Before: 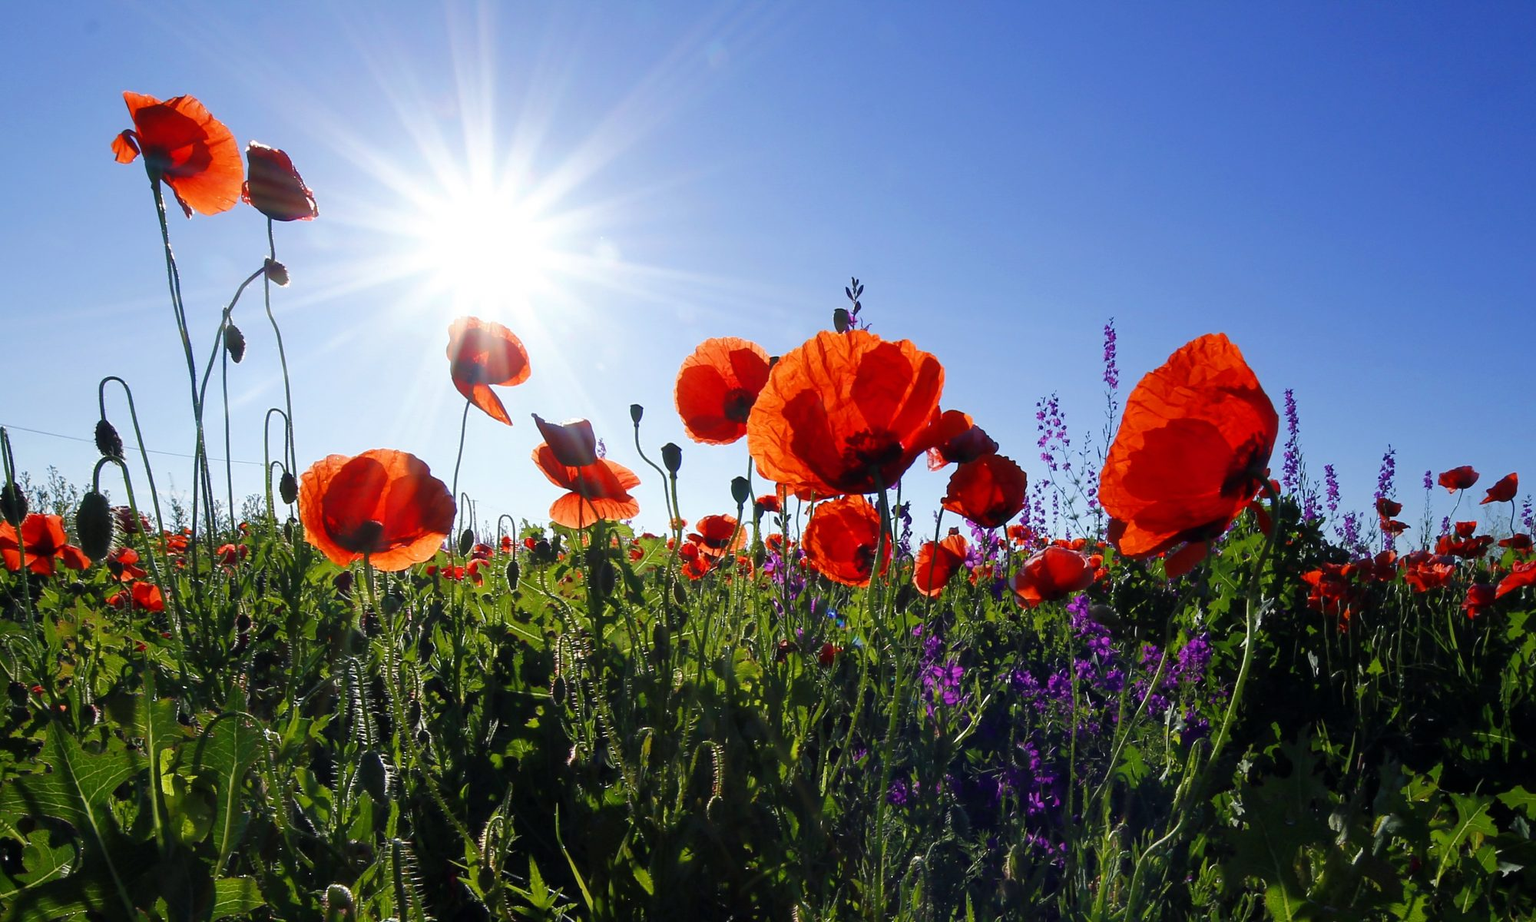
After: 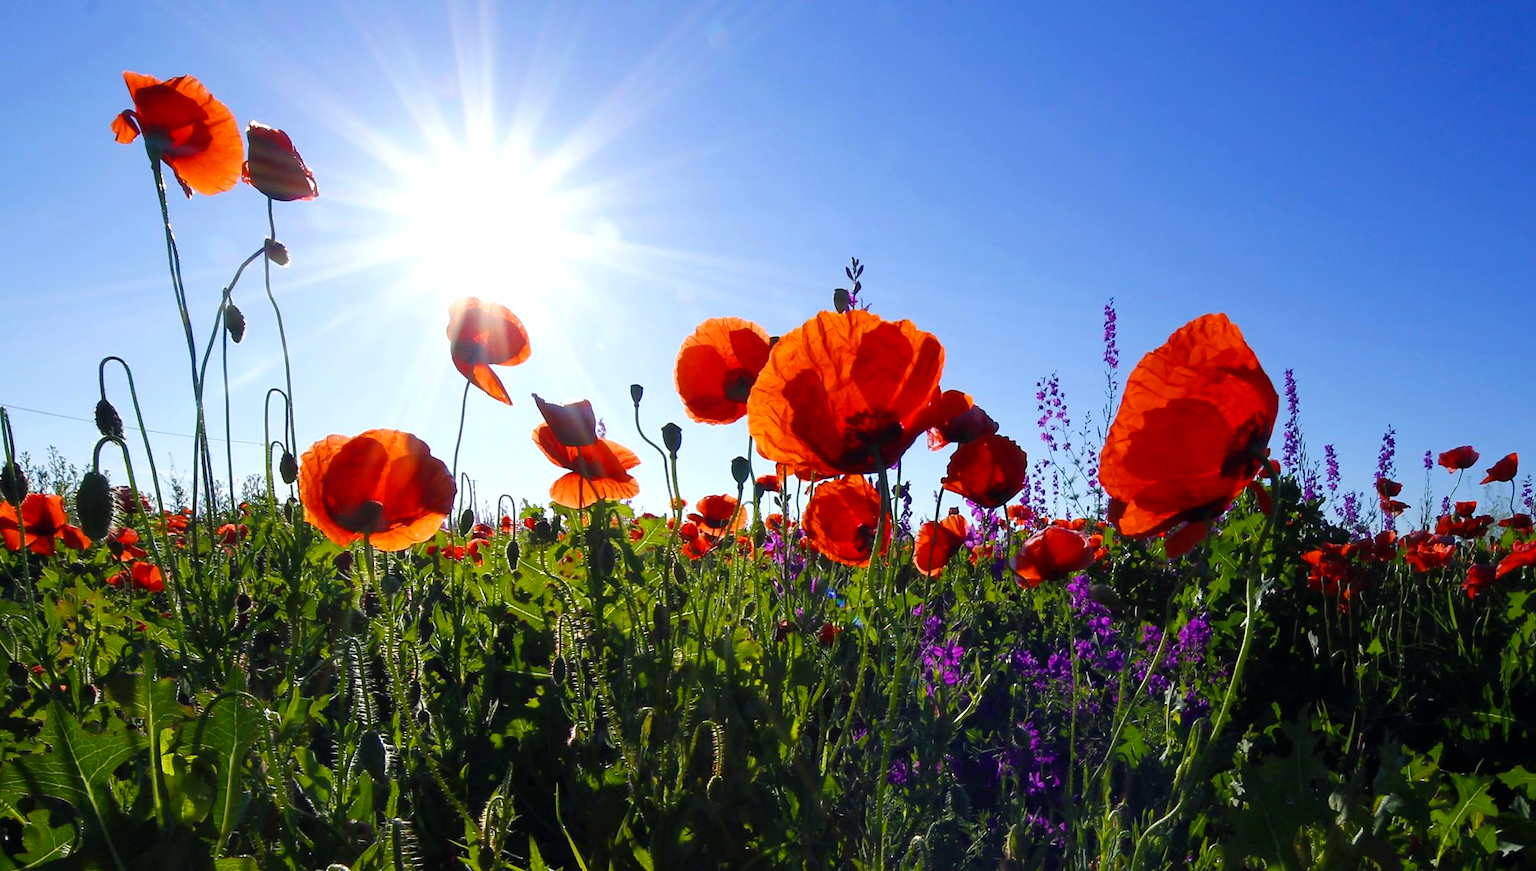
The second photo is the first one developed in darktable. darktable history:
crop and rotate: top 2.218%, bottom 3.115%
levels: mode automatic, levels [0, 0.492, 0.984]
color balance rgb: highlights gain › luminance 14.668%, perceptual saturation grading › global saturation 10.394%, global vibrance 20%
